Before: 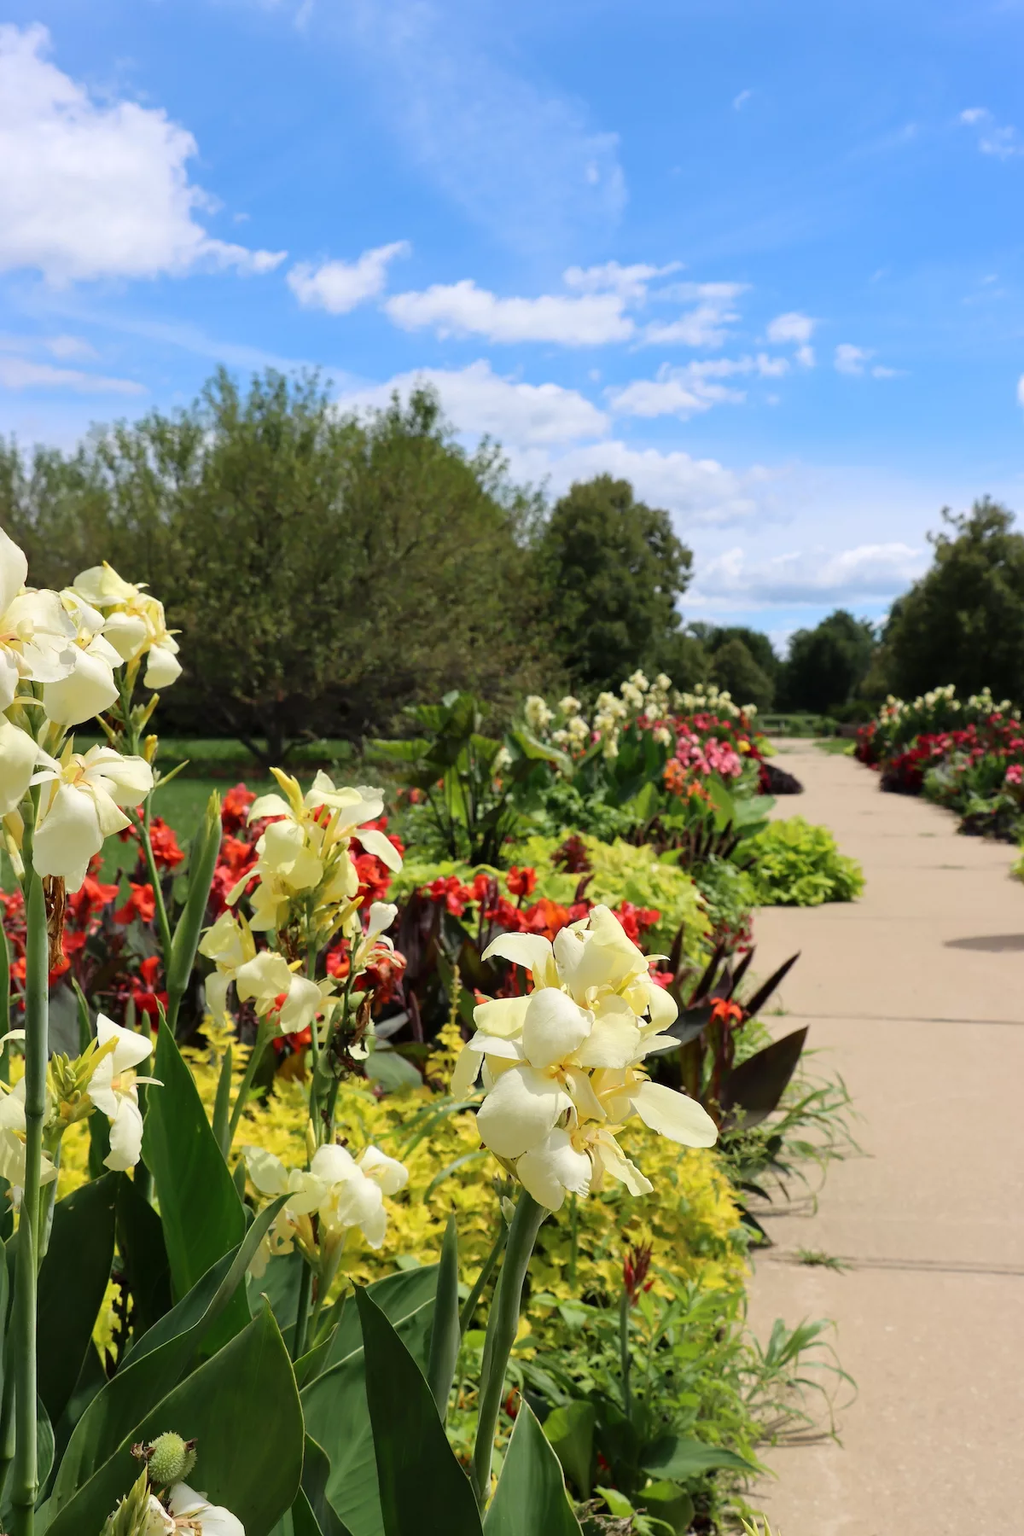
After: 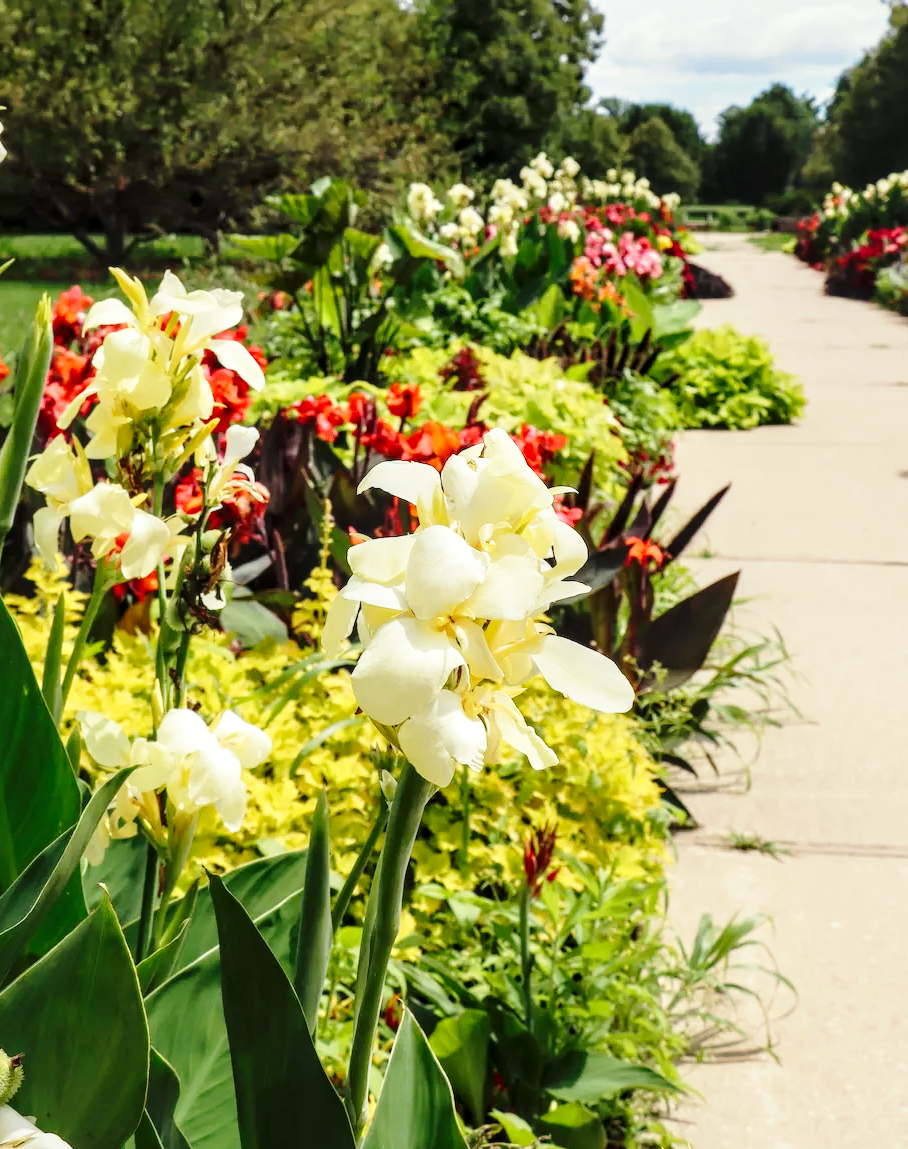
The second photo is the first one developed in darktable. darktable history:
split-toning: shadows › saturation 0.61, highlights › saturation 0.58, balance -28.74, compress 87.36%
local contrast: detail 130%
crop and rotate: left 17.299%, top 35.115%, right 7.015%, bottom 1.024%
base curve: curves: ch0 [(0, 0) (0.028, 0.03) (0.121, 0.232) (0.46, 0.748) (0.859, 0.968) (1, 1)], preserve colors none
